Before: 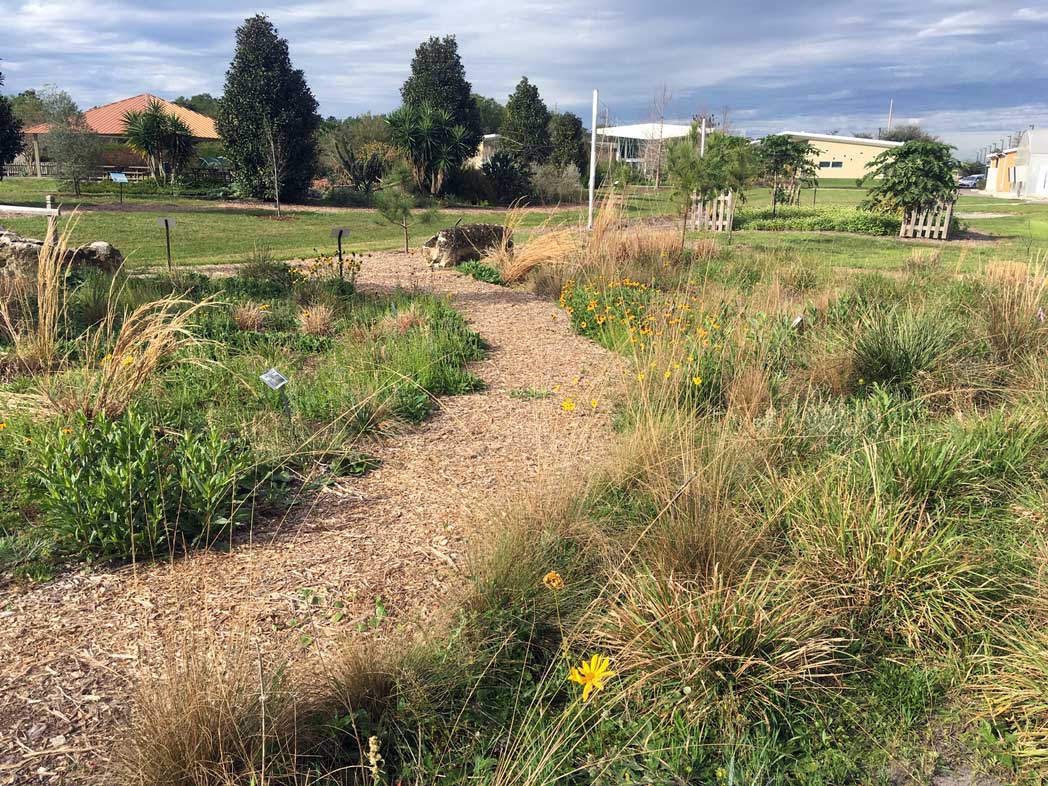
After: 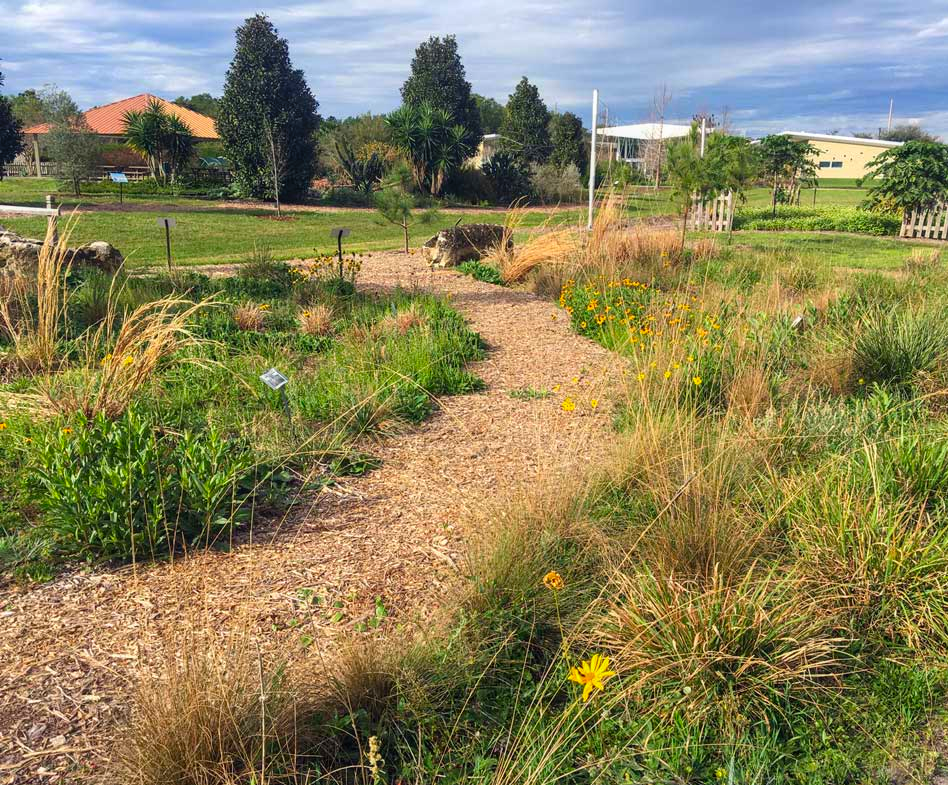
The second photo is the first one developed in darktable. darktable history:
local contrast: detail 110%
crop: right 9.482%, bottom 0.048%
color correction: highlights b* 0.014, saturation 1.34
